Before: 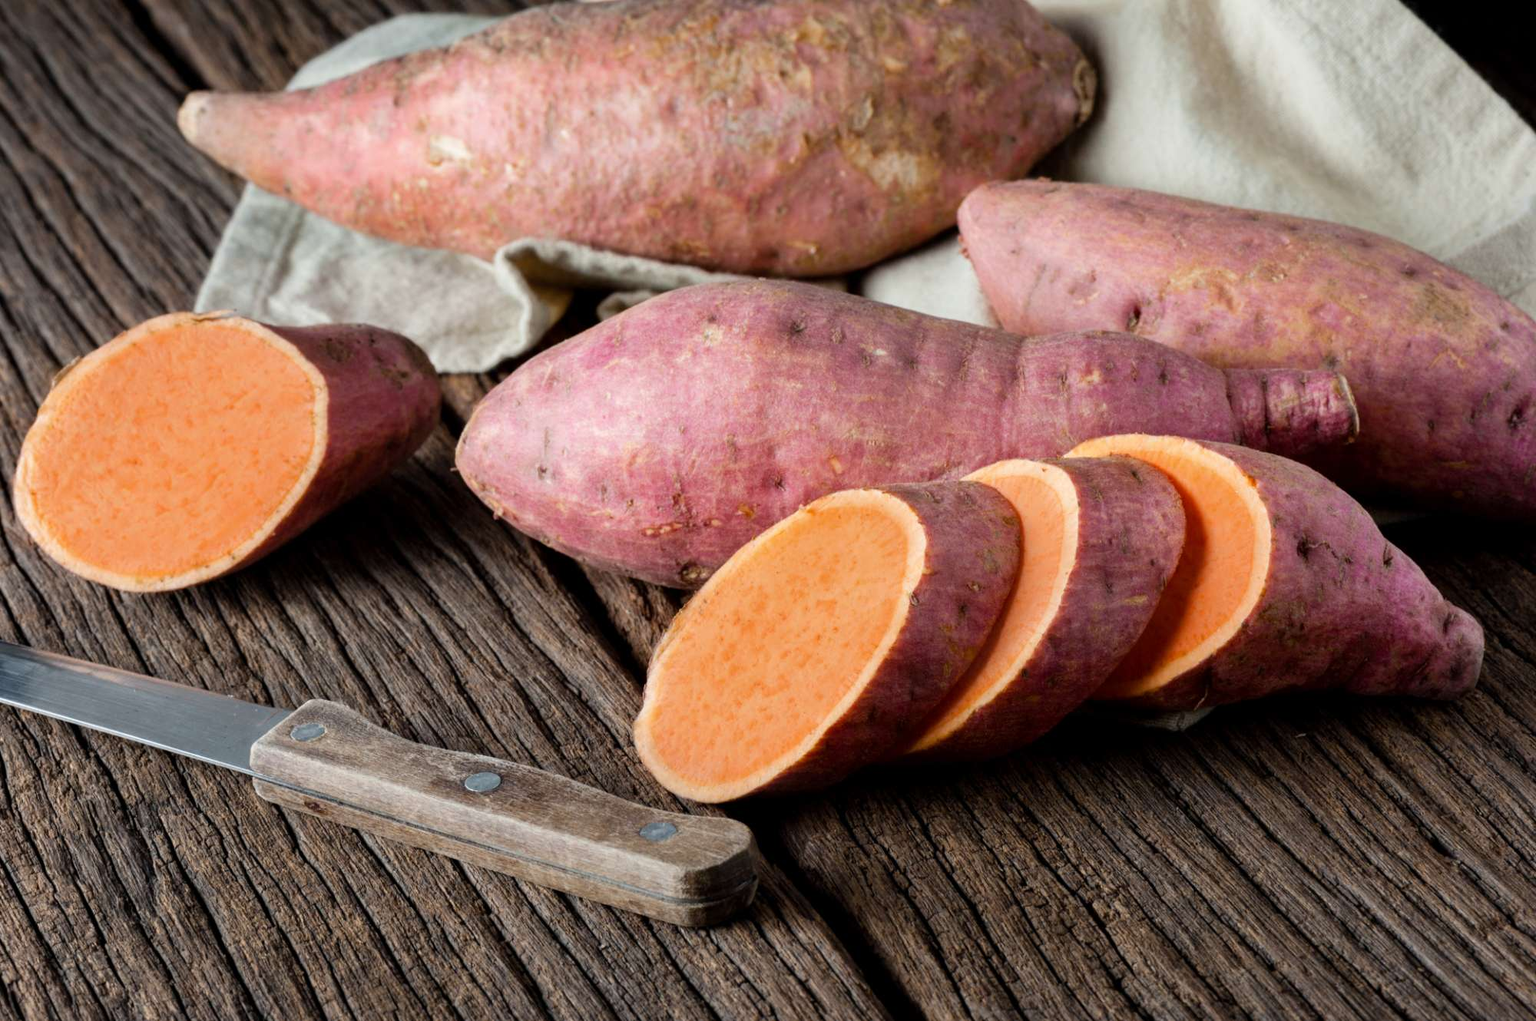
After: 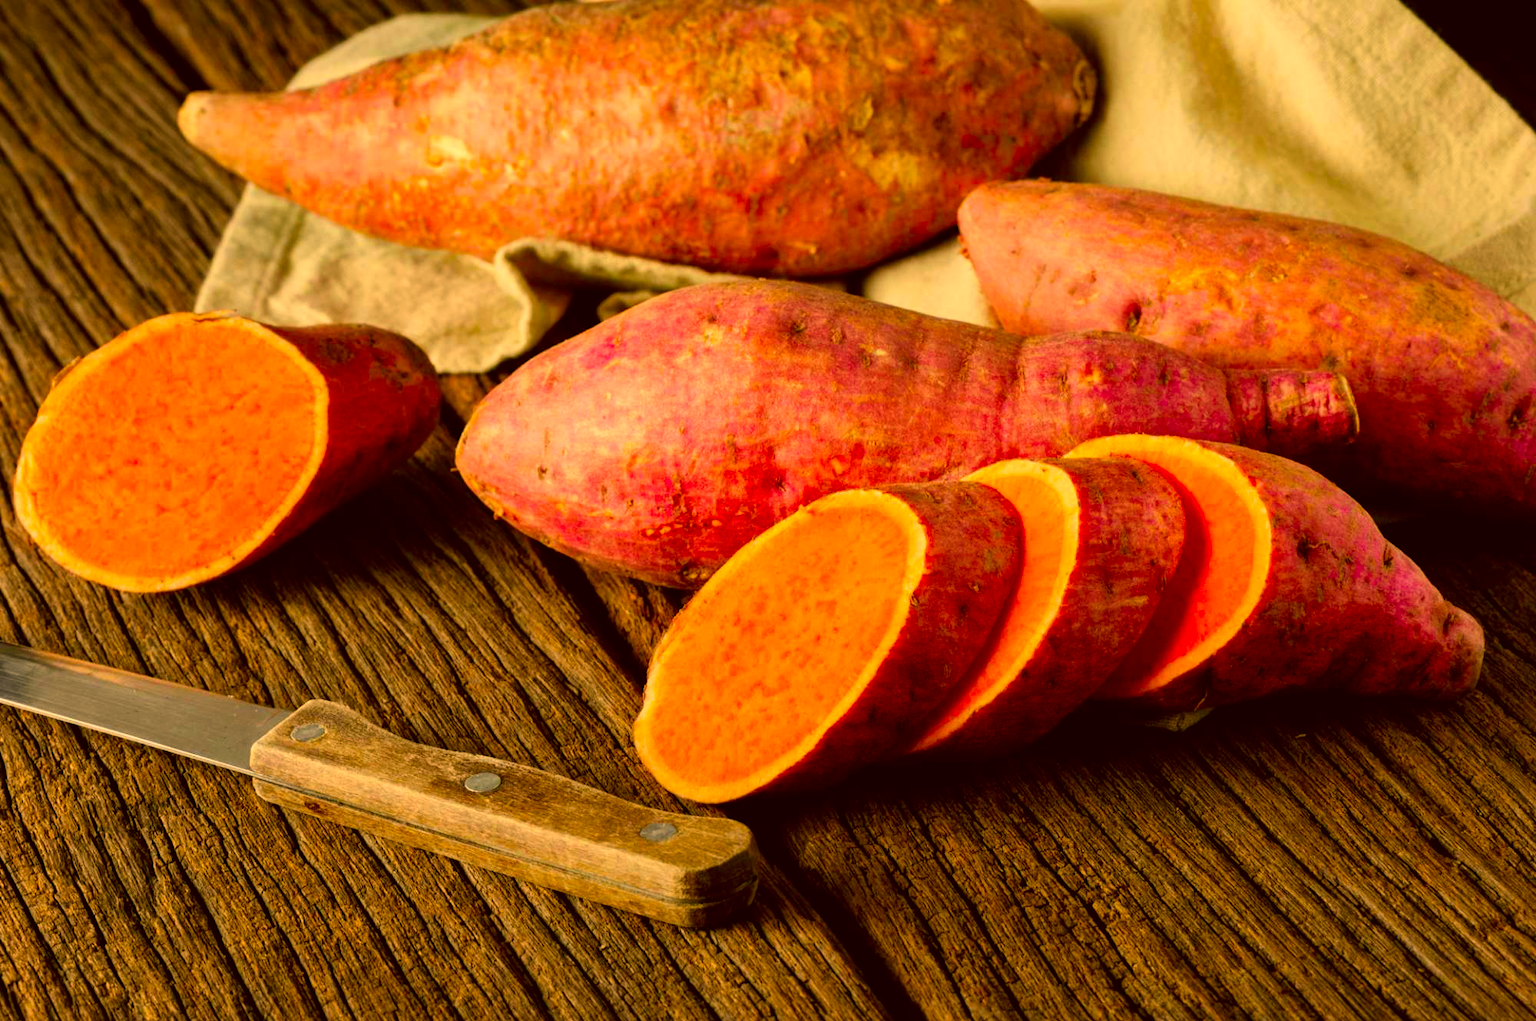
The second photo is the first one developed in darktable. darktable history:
color correction: highlights a* 10.44, highlights b* 30.04, shadows a* 2.73, shadows b* 17.51, saturation 1.72
local contrast: mode bilateral grid, contrast 20, coarseness 50, detail 120%, midtone range 0.2
